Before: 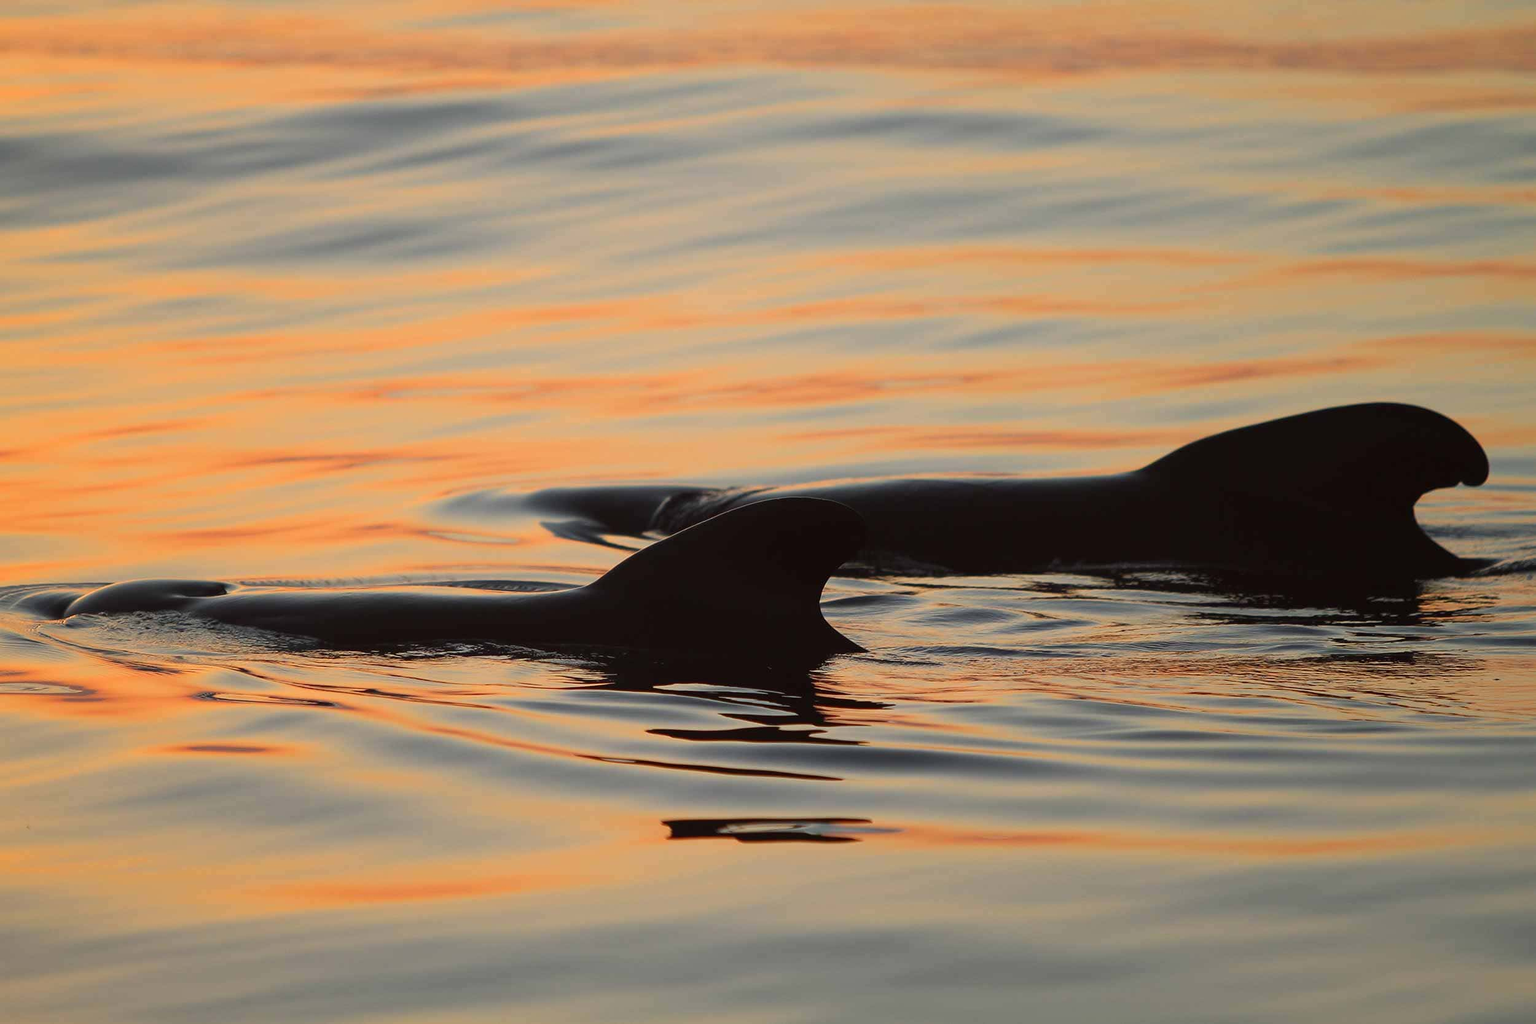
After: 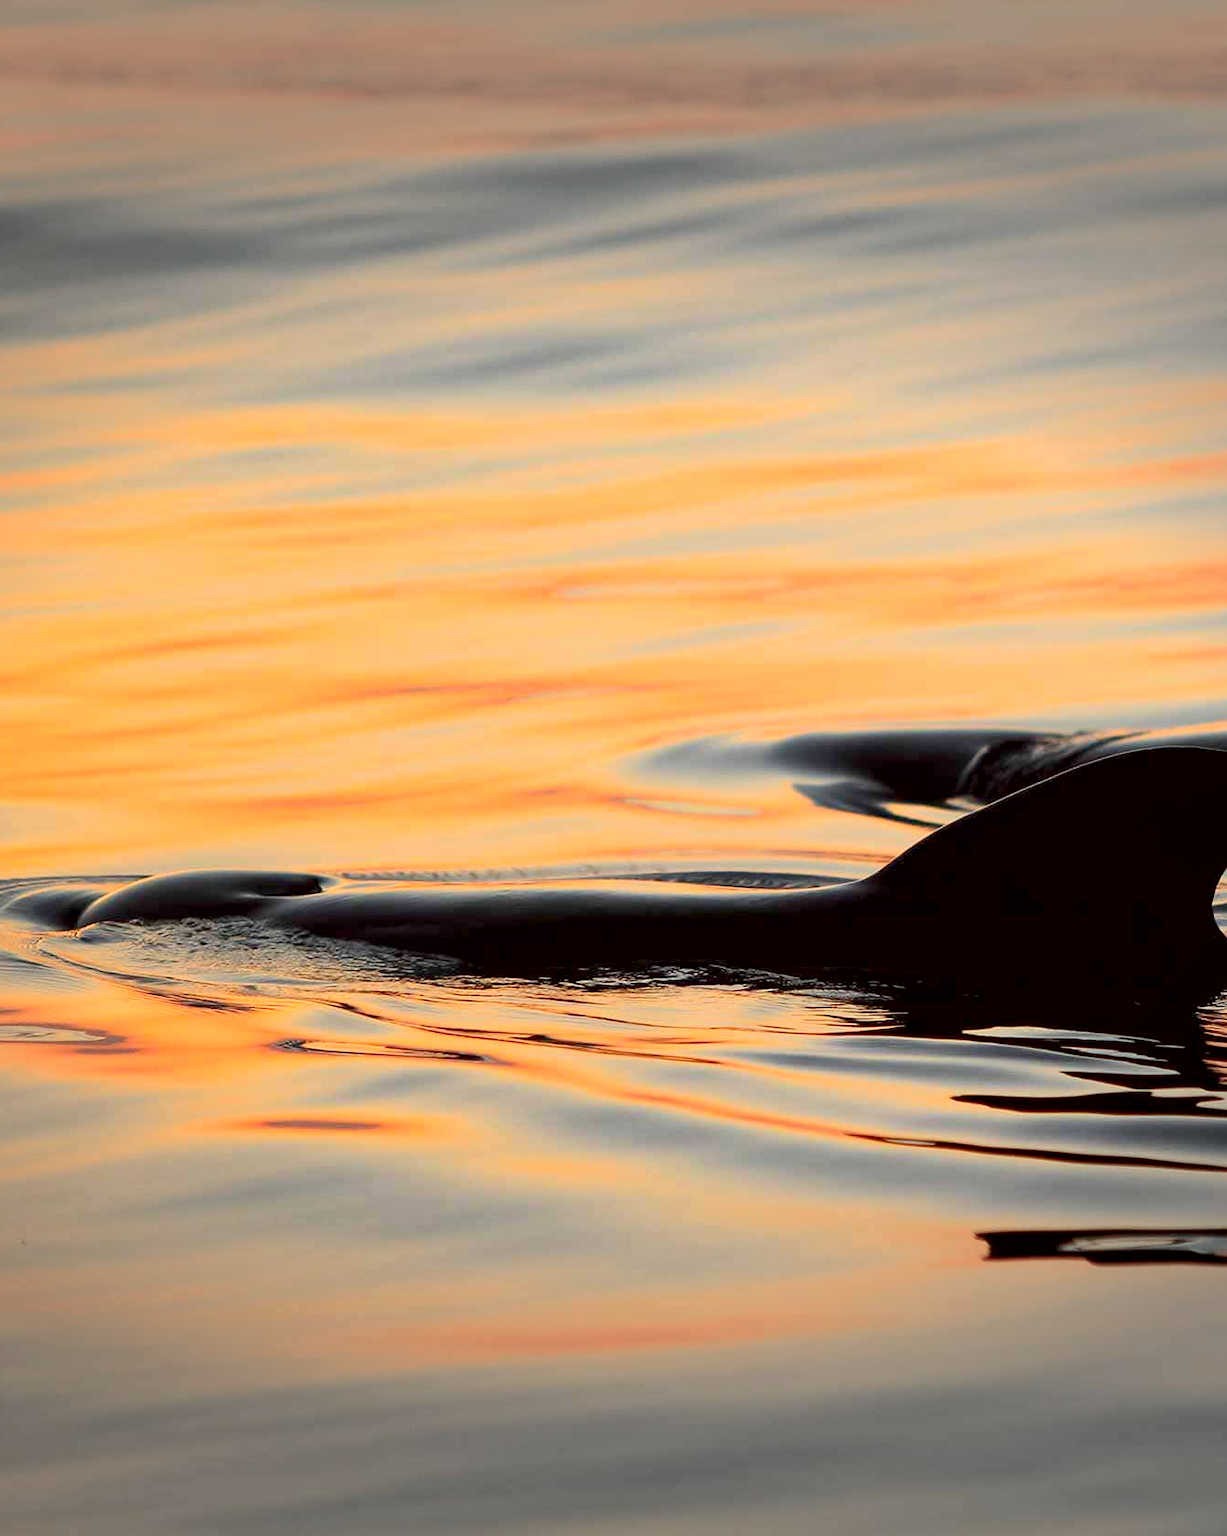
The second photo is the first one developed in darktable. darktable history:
vignetting: fall-off start 78.85%, width/height ratio 1.326
contrast brightness saturation: contrast 0.2, brightness 0.162, saturation 0.23
crop: left 0.833%, right 45.527%, bottom 0.09%
exposure: black level correction 0.009, exposure 0.017 EV, compensate highlight preservation false
